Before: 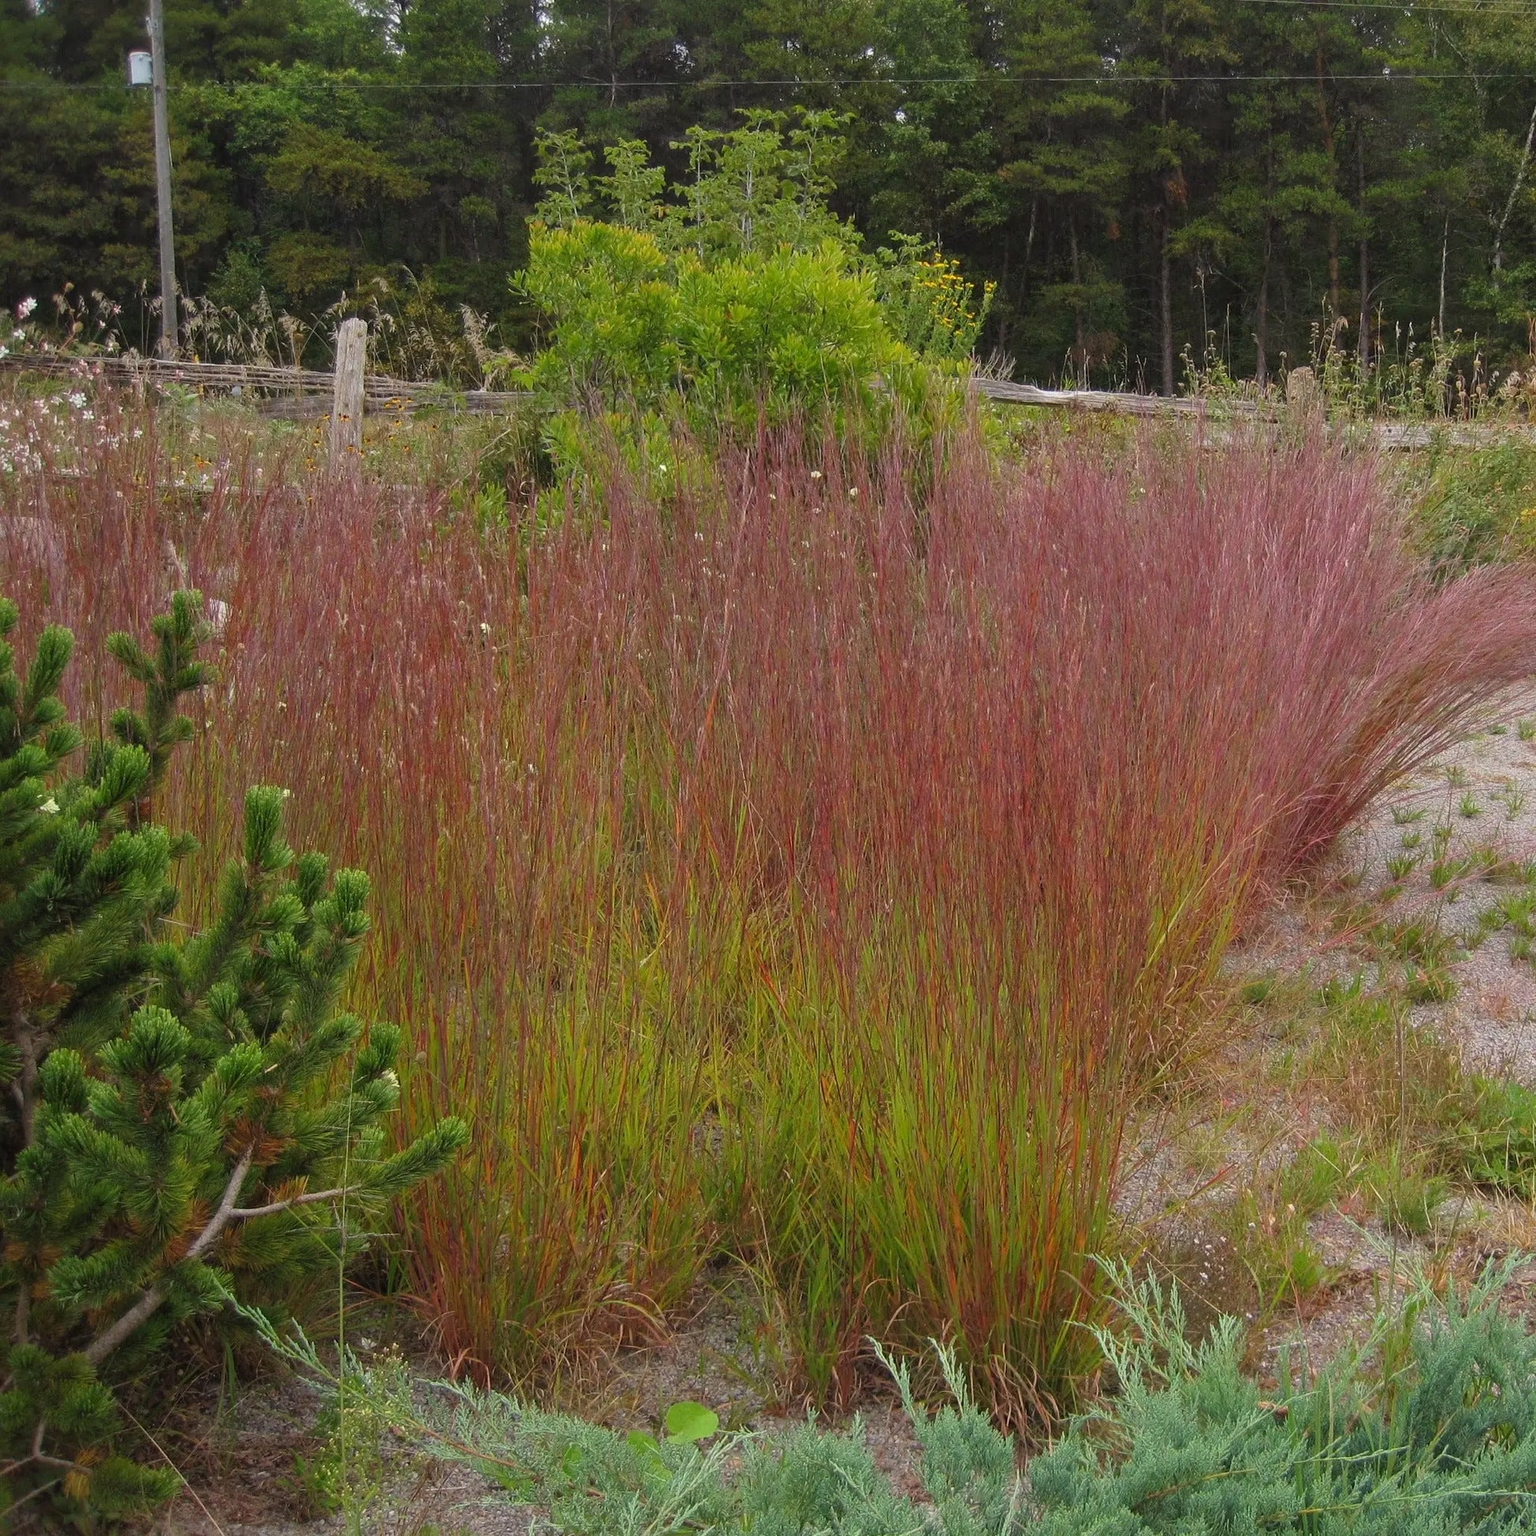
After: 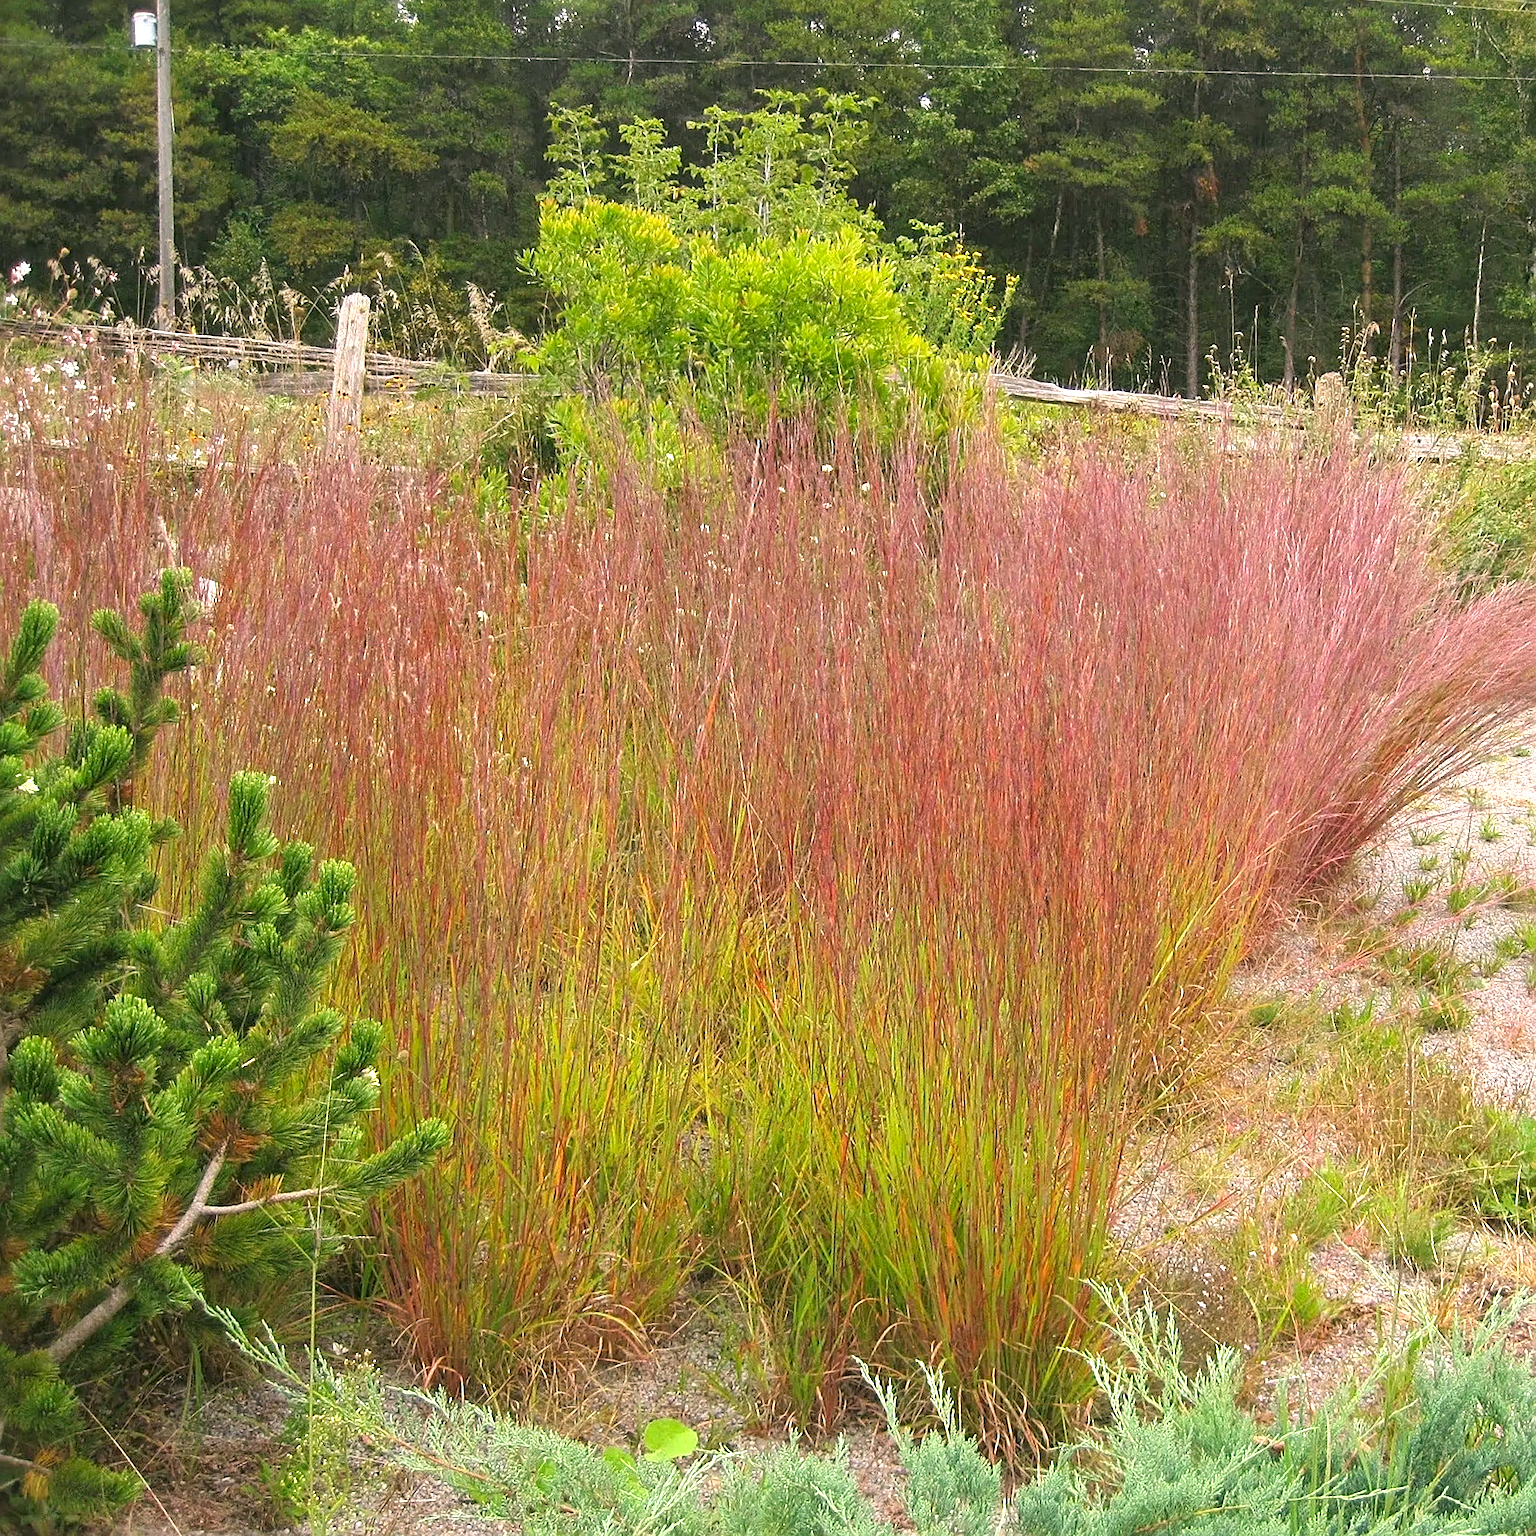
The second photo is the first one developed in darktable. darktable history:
crop and rotate: angle -1.71°
sharpen: on, module defaults
color correction: highlights a* 4.29, highlights b* 4.96, shadows a* -7.24, shadows b* 4.69
exposure: black level correction 0, exposure 1.199 EV, compensate highlight preservation false
